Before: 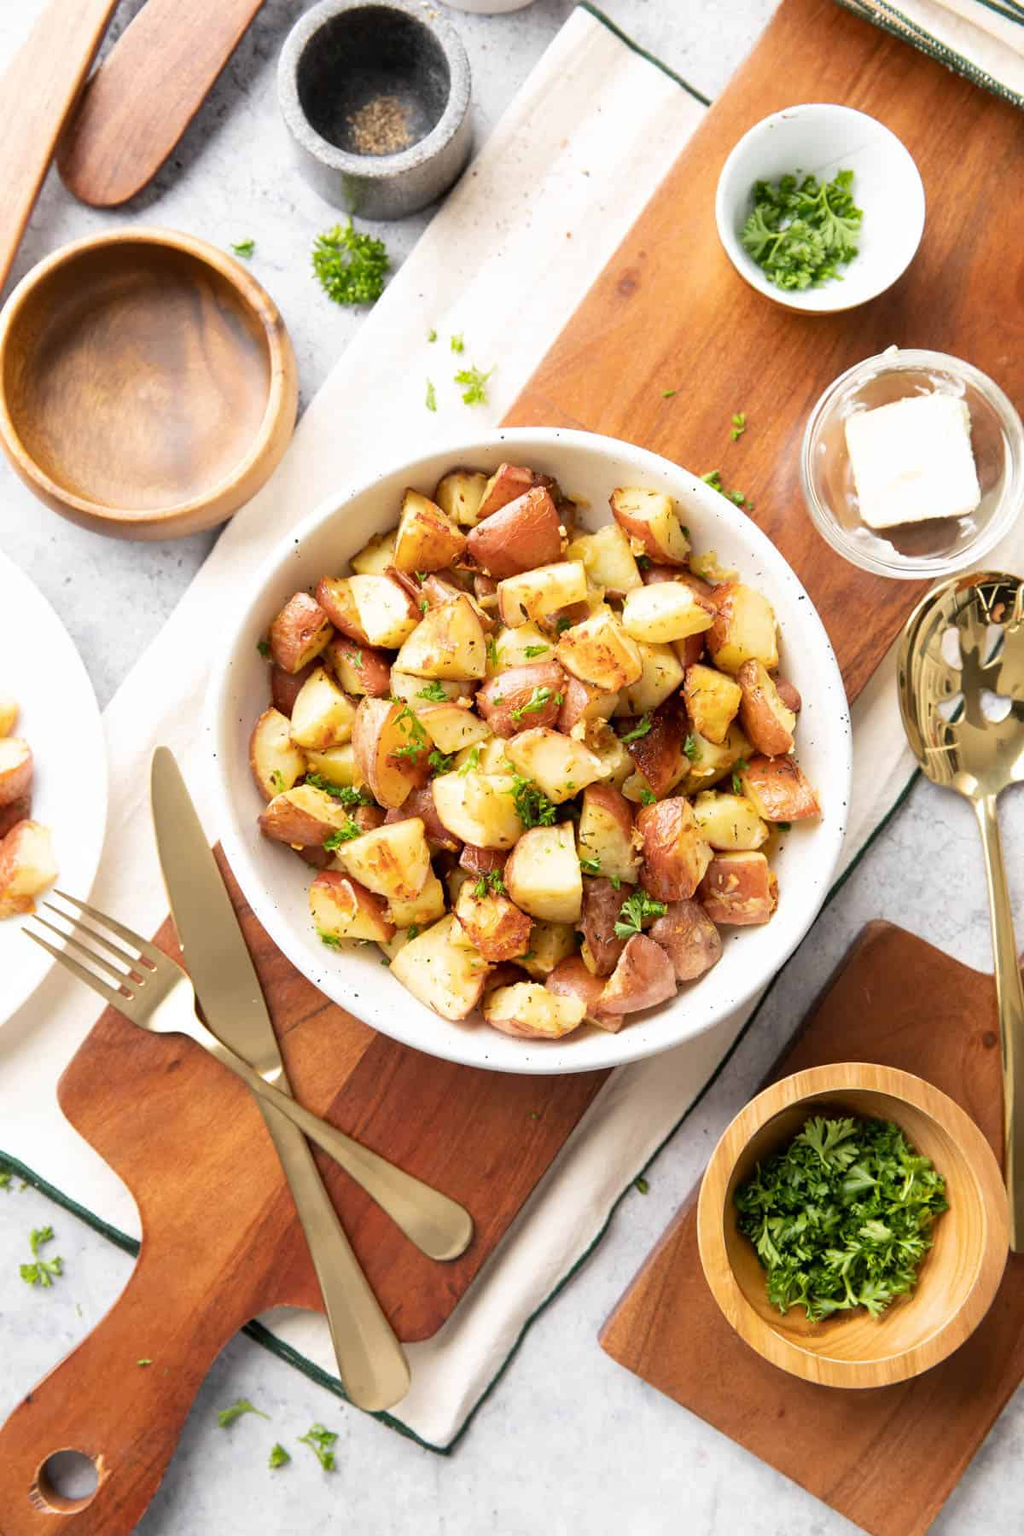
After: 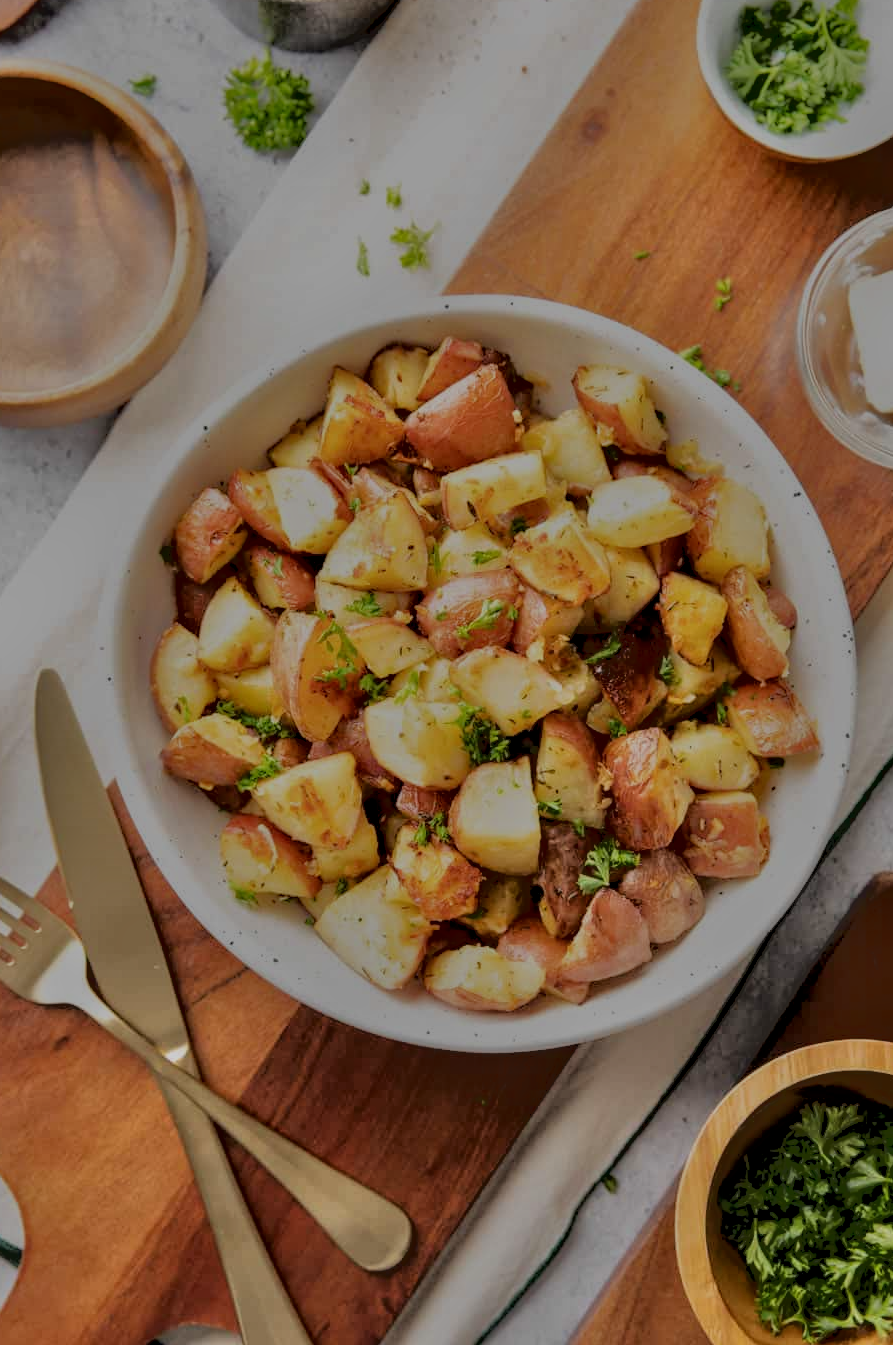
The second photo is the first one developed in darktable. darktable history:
crop and rotate: left 11.846%, top 11.472%, right 13.664%, bottom 13.758%
exposure: exposure -1.494 EV, compensate exposure bias true, compensate highlight preservation false
tone equalizer: -7 EV -0.596 EV, -6 EV 1.04 EV, -5 EV -0.481 EV, -4 EV 0.449 EV, -3 EV 0.431 EV, -2 EV 0.13 EV, -1 EV -0.13 EV, +0 EV -0.401 EV, mask exposure compensation -0.509 EV
local contrast: on, module defaults
